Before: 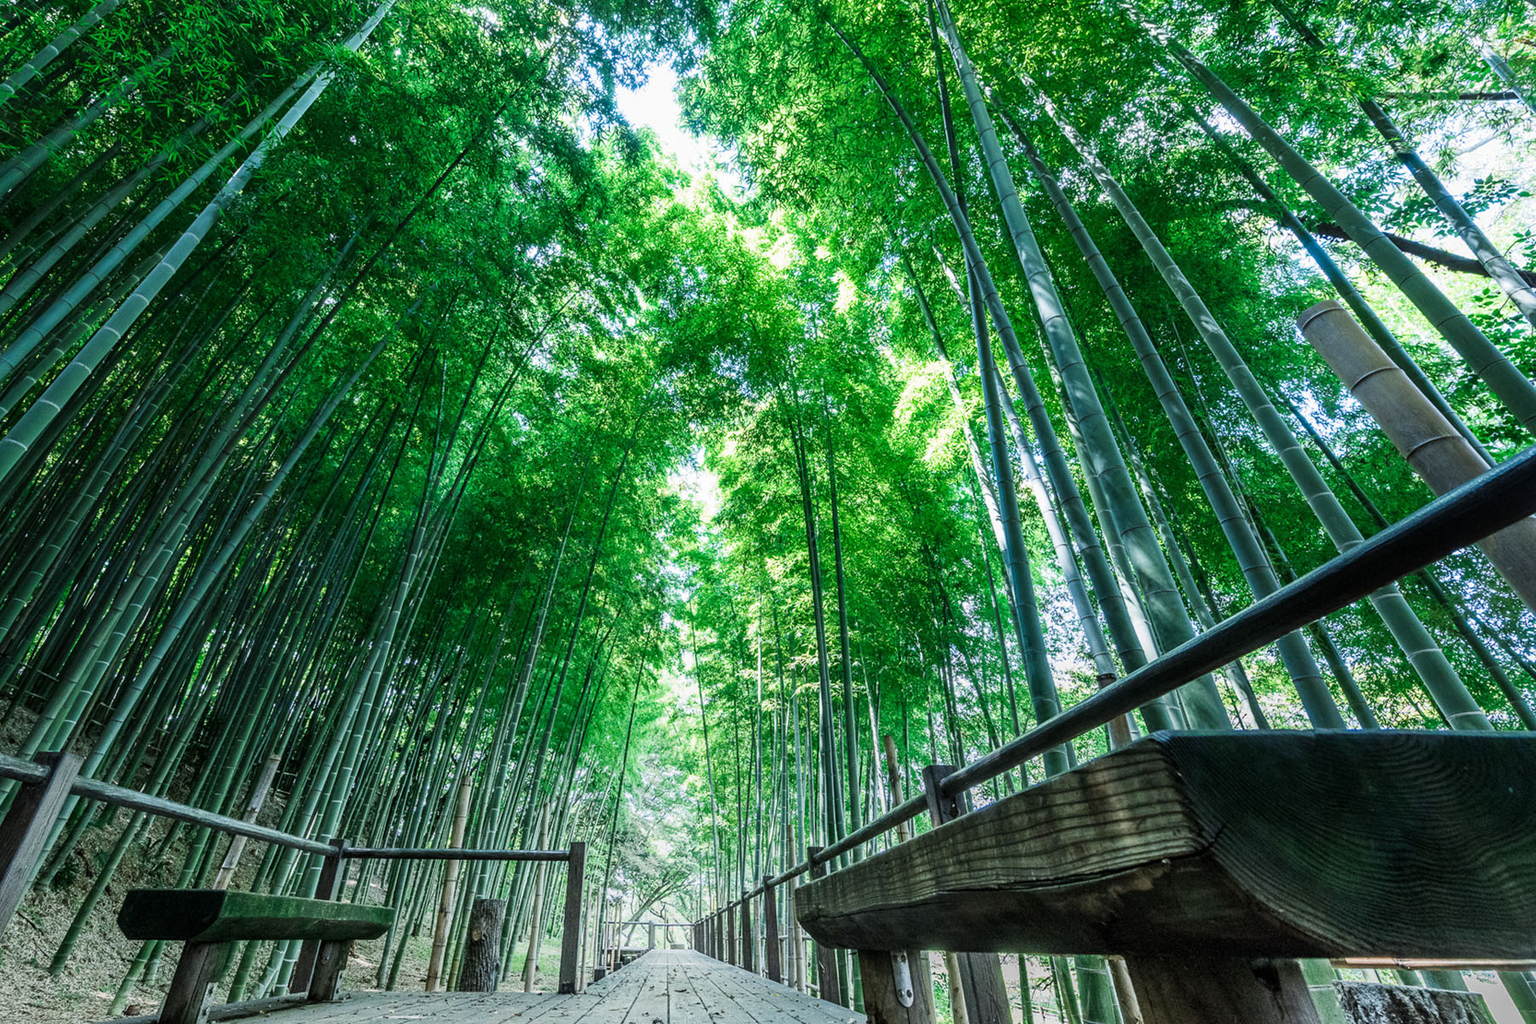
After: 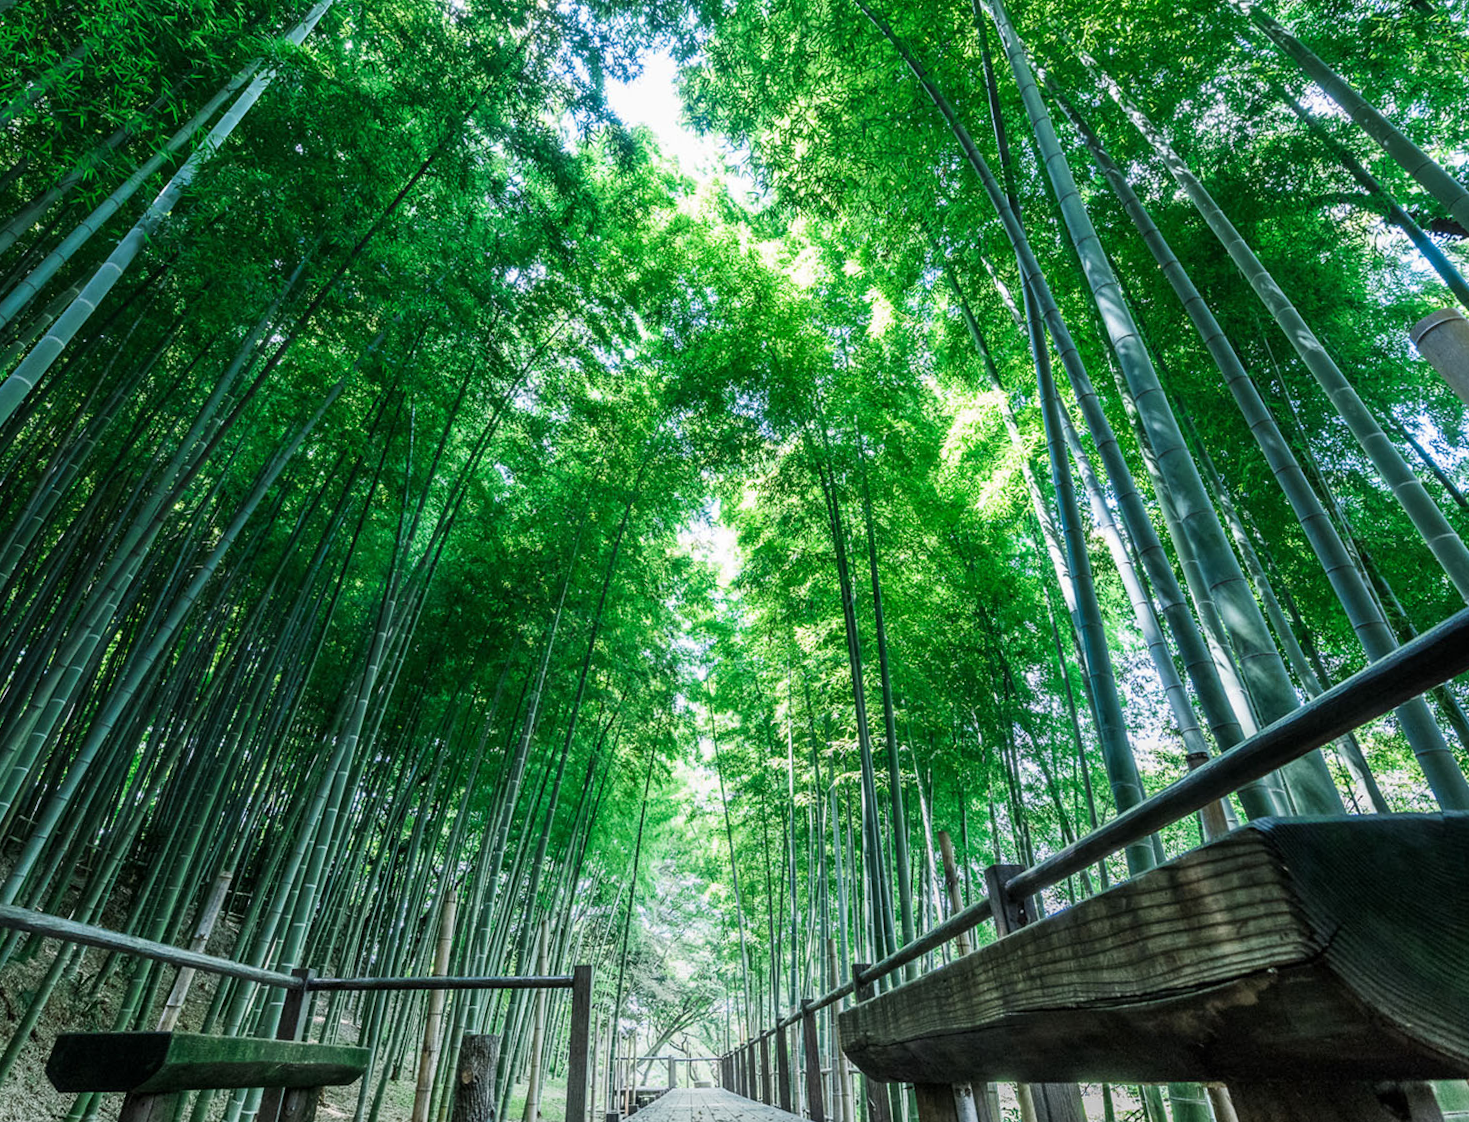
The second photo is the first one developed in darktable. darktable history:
crop and rotate: angle 1.43°, left 4.182%, top 0.522%, right 11.183%, bottom 2.515%
base curve: preserve colors none
